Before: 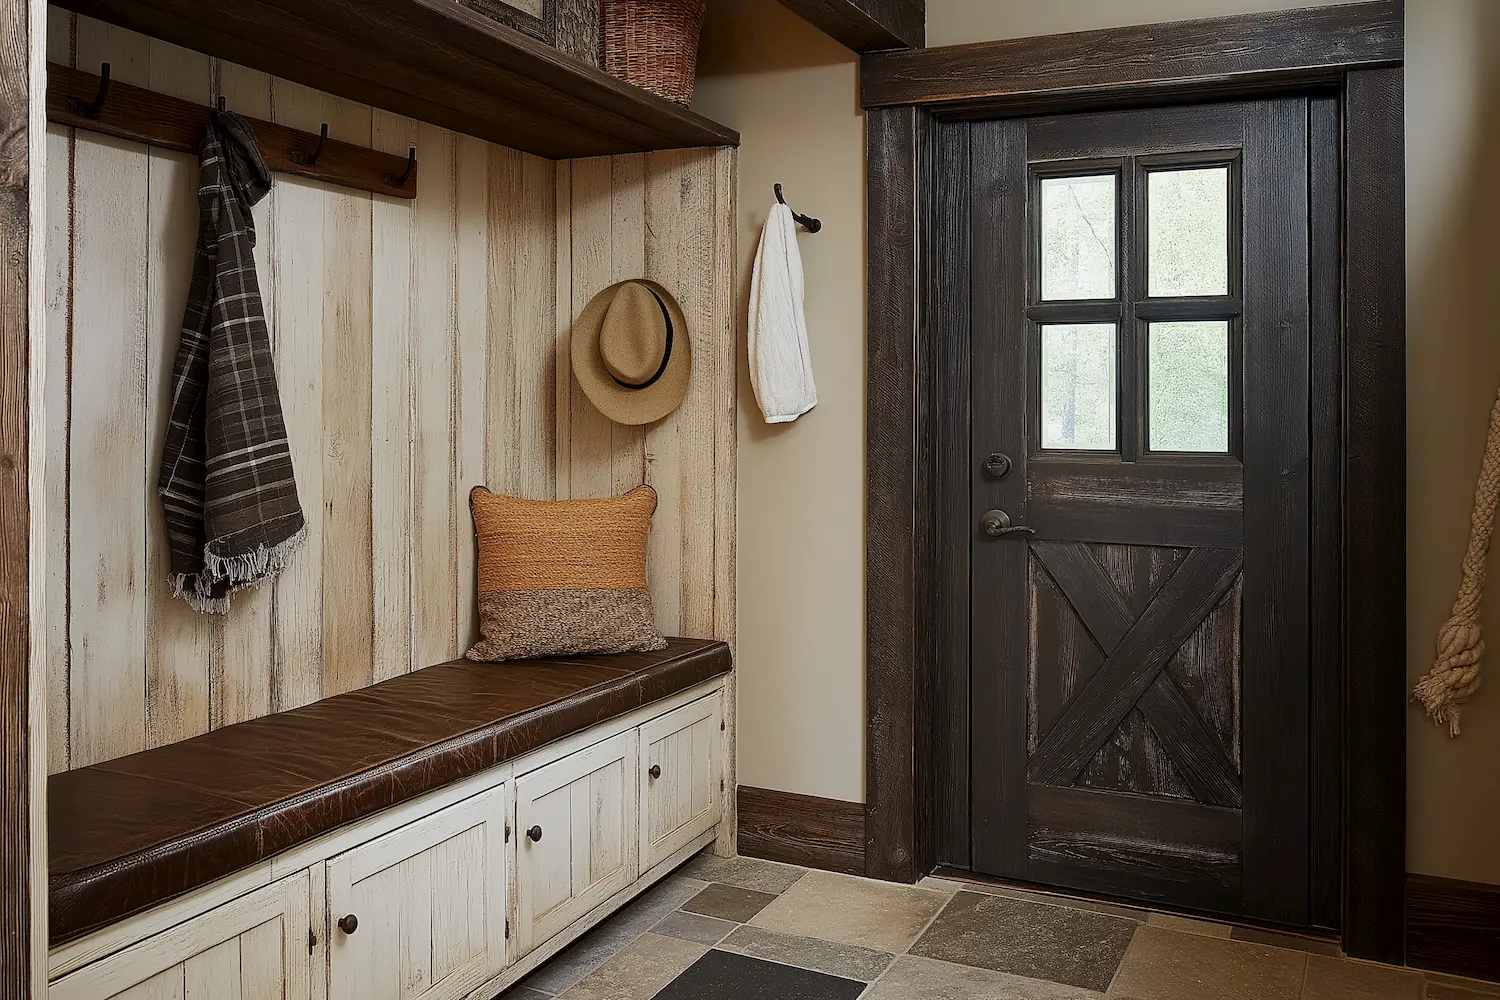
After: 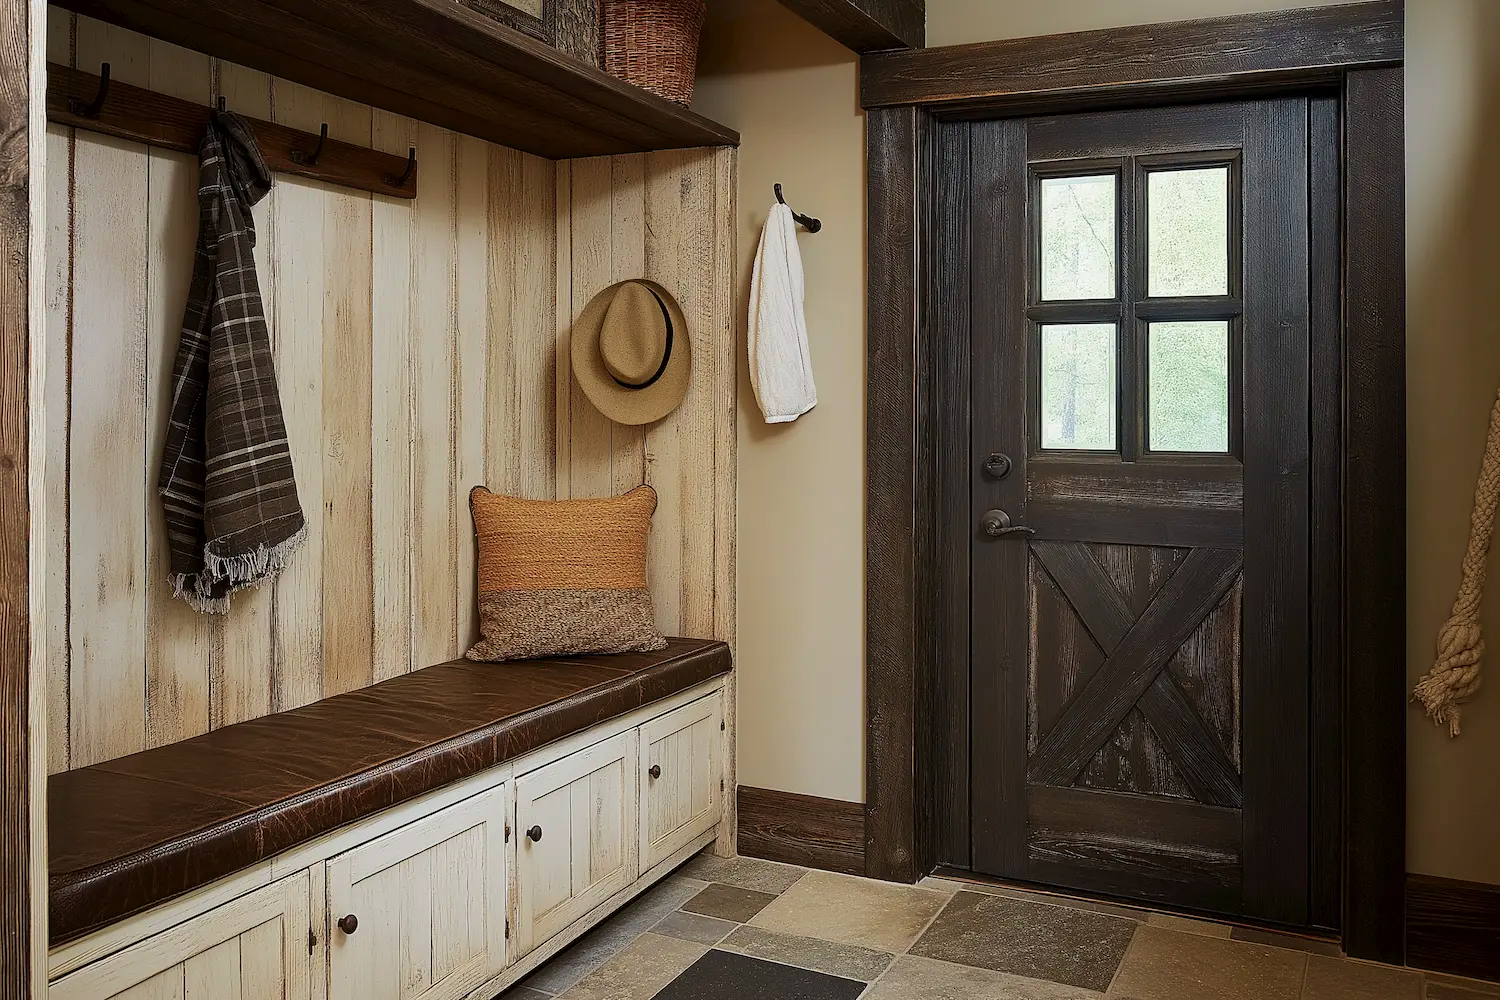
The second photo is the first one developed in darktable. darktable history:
velvia: strength 27.34%
